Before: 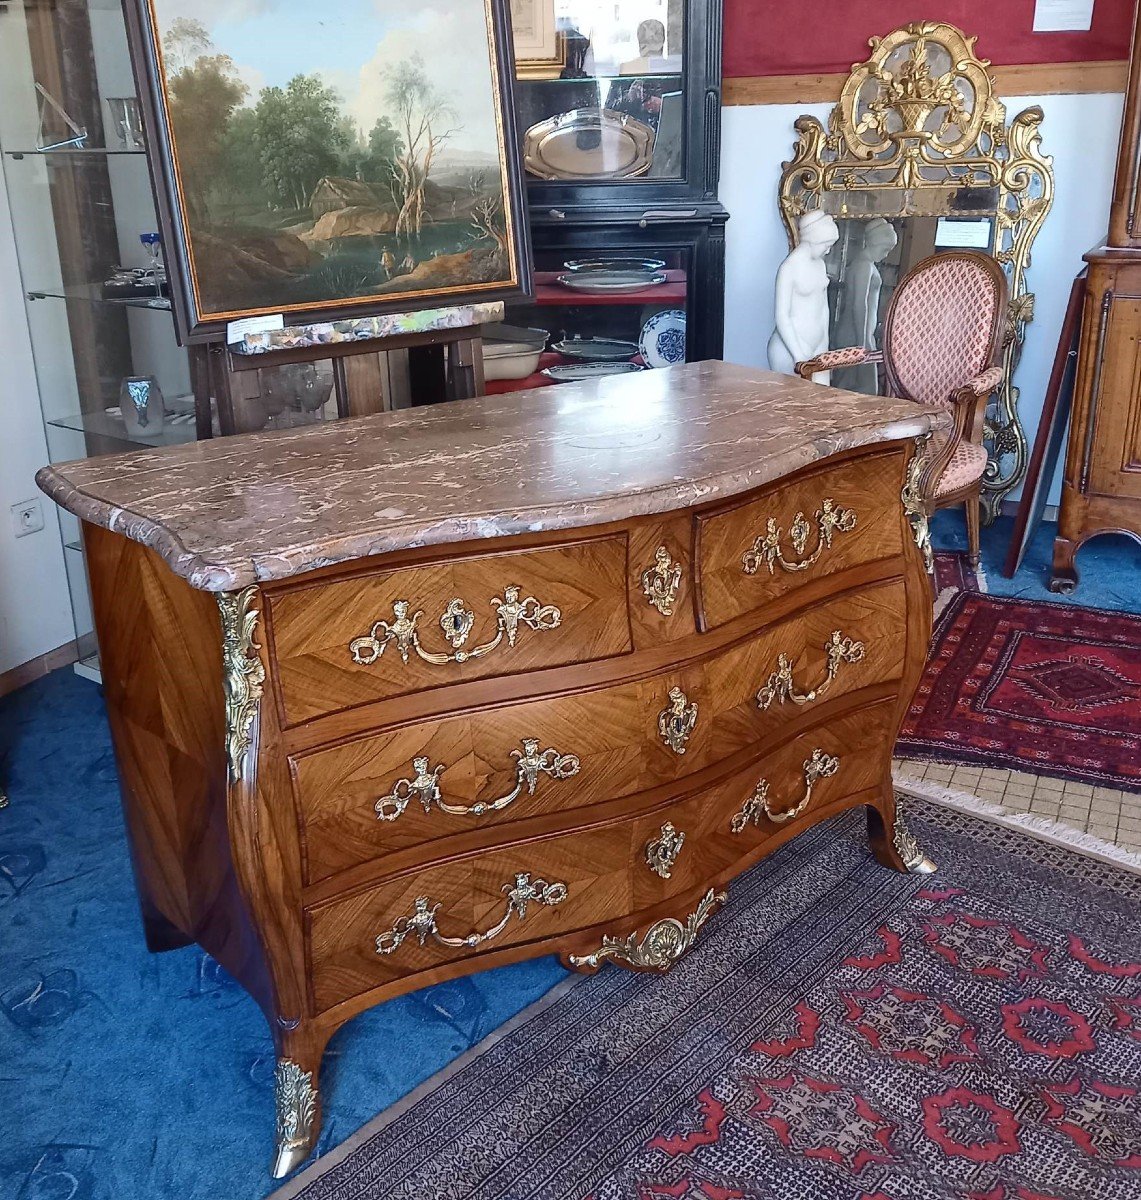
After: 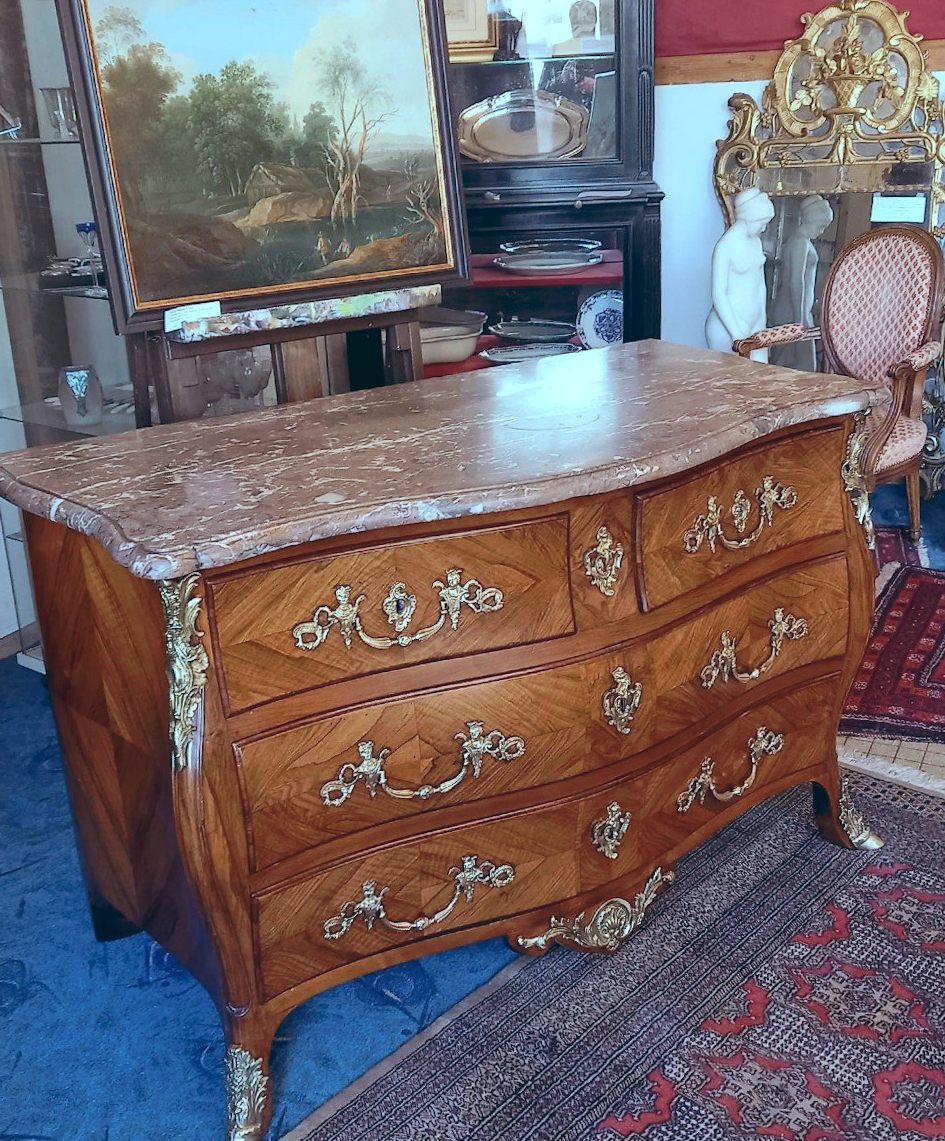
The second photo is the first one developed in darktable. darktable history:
tone curve: curves: ch0 [(0, 0) (0.003, 0.012) (0.011, 0.015) (0.025, 0.027) (0.044, 0.045) (0.069, 0.064) (0.1, 0.093) (0.136, 0.133) (0.177, 0.177) (0.224, 0.221) (0.277, 0.272) (0.335, 0.342) (0.399, 0.398) (0.468, 0.462) (0.543, 0.547) (0.623, 0.624) (0.709, 0.711) (0.801, 0.792) (0.898, 0.889) (1, 1)], preserve colors none
crop and rotate: angle 1°, left 4.281%, top 0.642%, right 11.383%, bottom 2.486%
color balance: lift [1.003, 0.993, 1.001, 1.007], gamma [1.018, 1.072, 0.959, 0.928], gain [0.974, 0.873, 1.031, 1.127]
